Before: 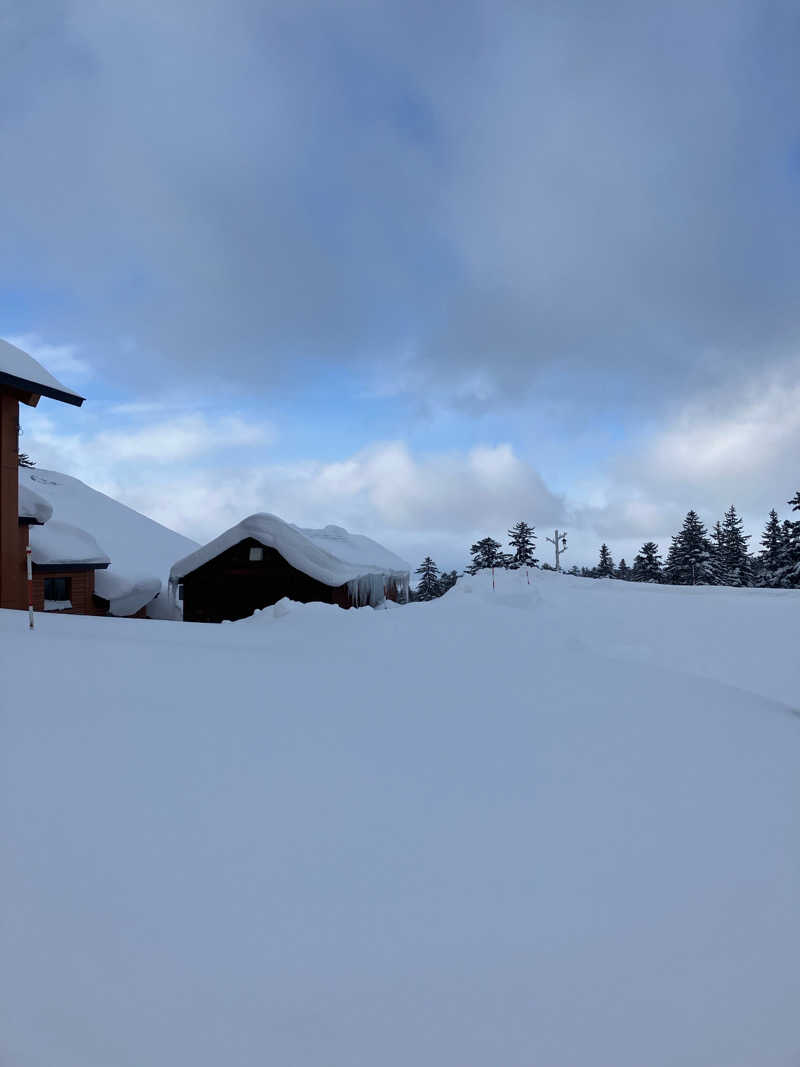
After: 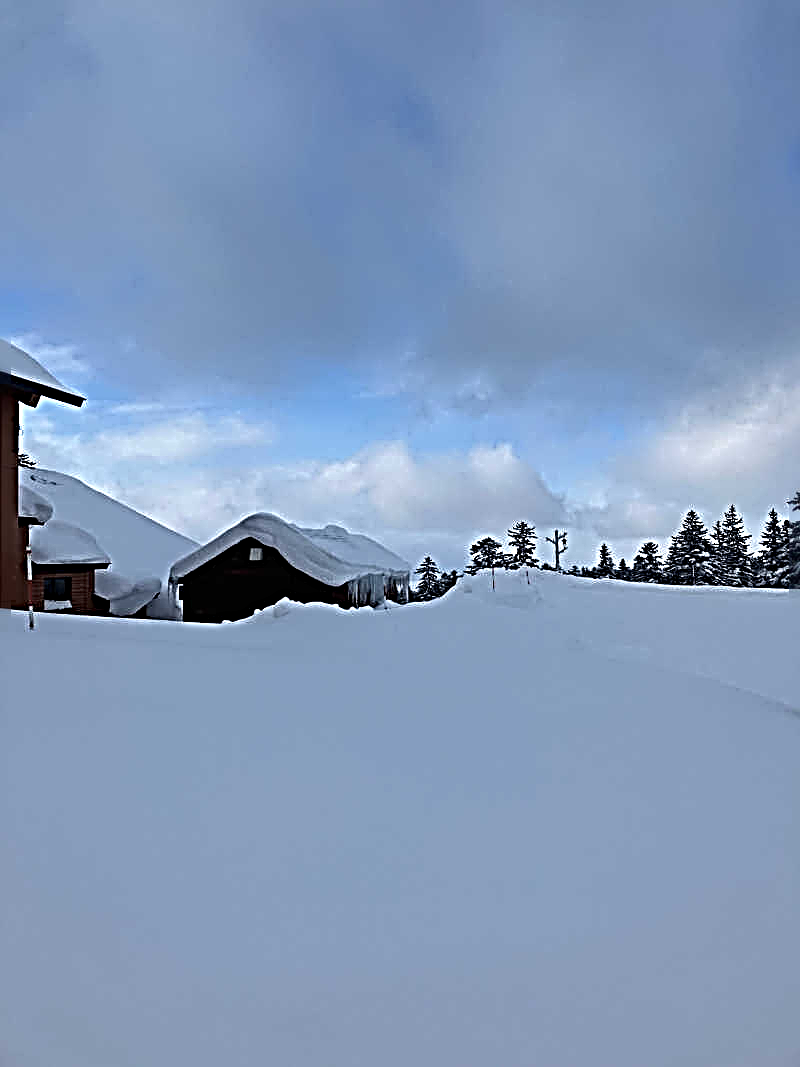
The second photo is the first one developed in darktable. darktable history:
sharpen: radius 4.047, amount 1.987
